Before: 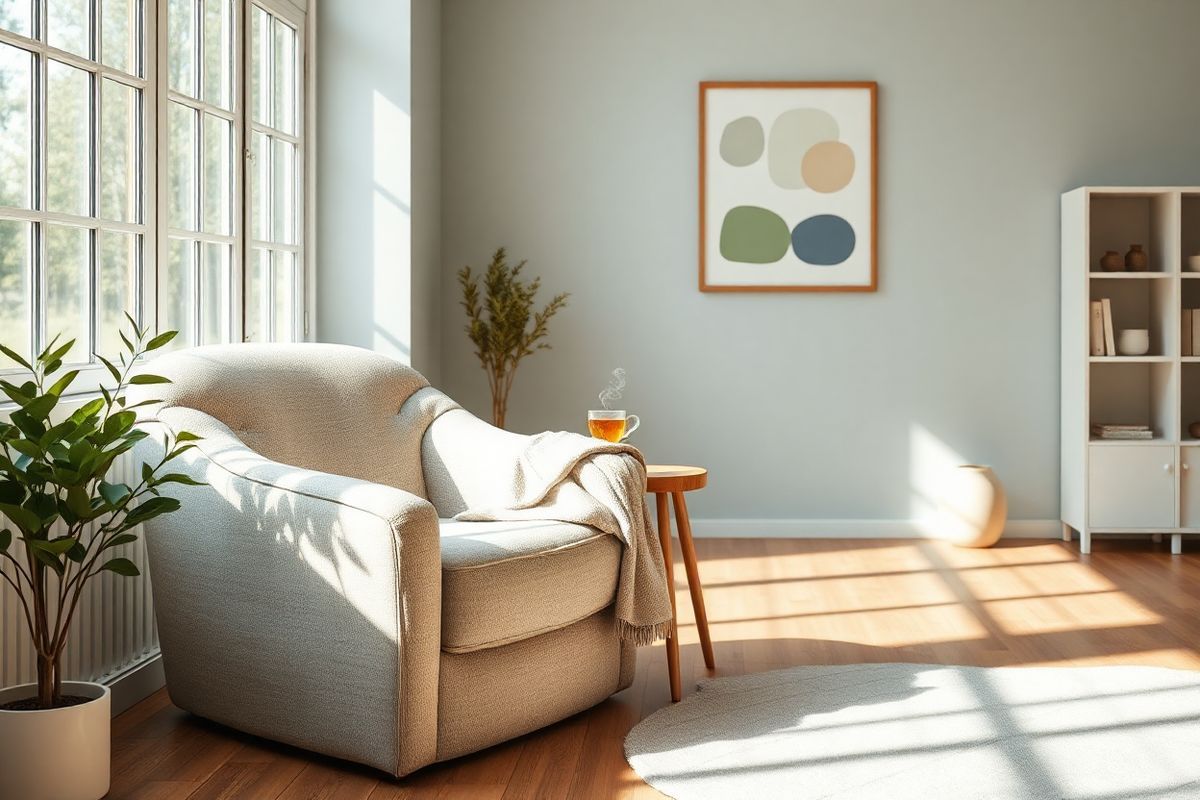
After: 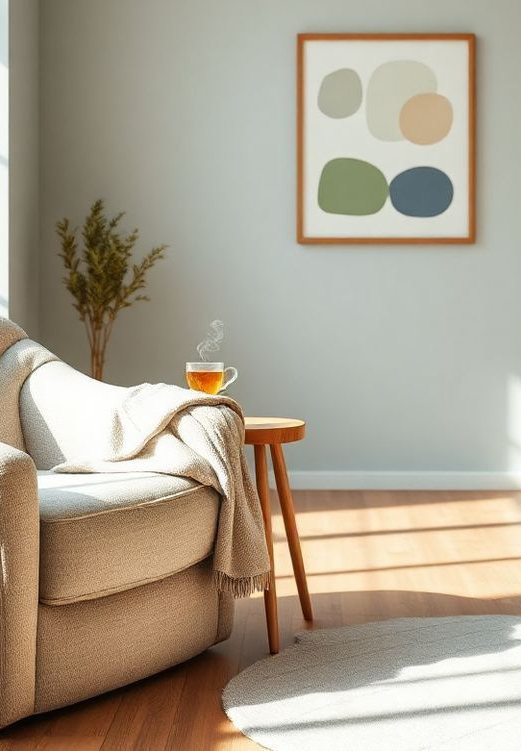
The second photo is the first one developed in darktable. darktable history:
crop: left 33.537%, top 6.065%, right 22.97%
